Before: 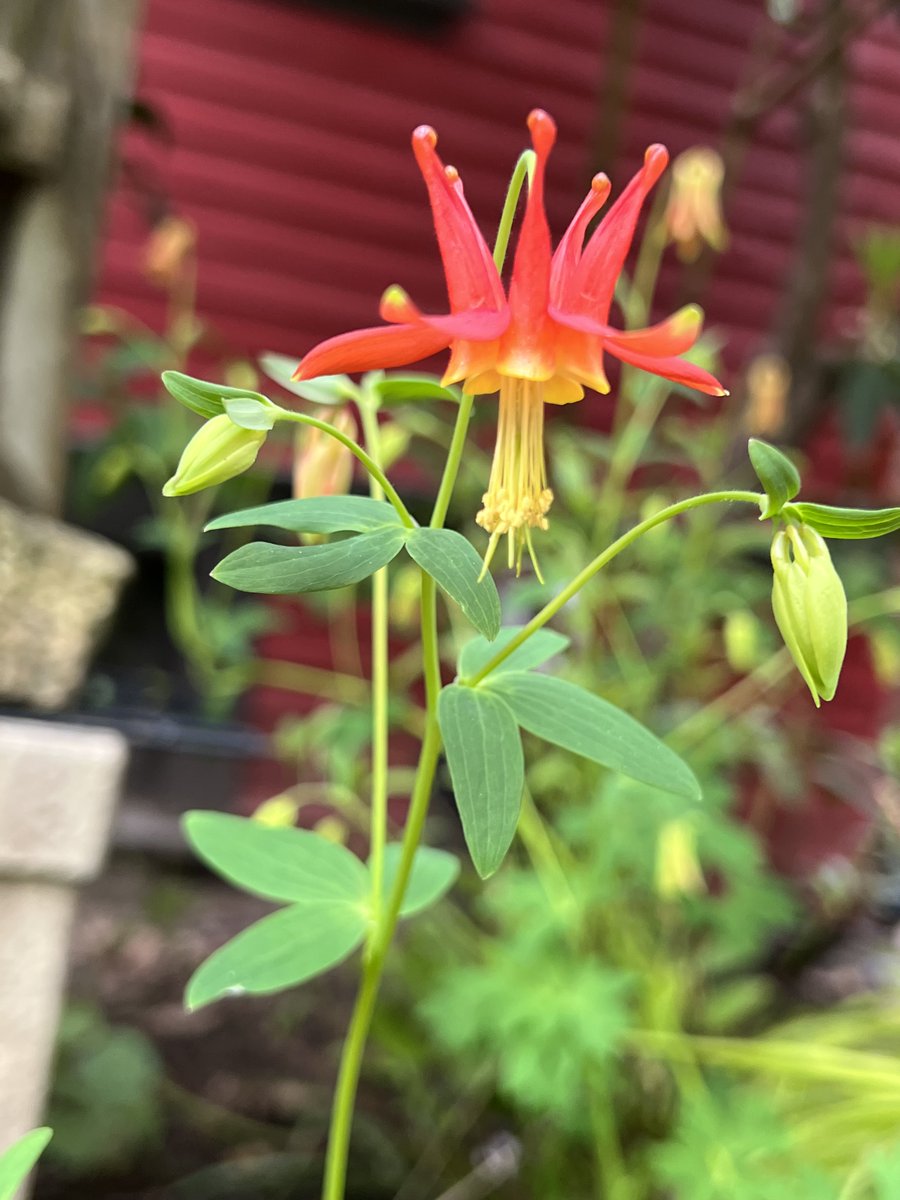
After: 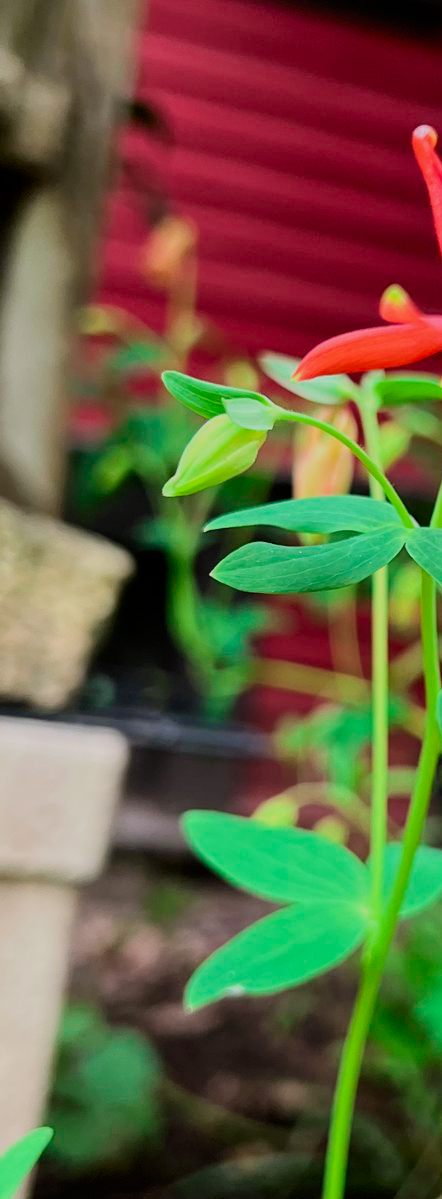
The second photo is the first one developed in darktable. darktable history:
crop and rotate: left 0%, top 0%, right 50.845%
tone equalizer: -8 EV 0.06 EV, smoothing diameter 25%, edges refinement/feathering 10, preserve details guided filter
tone curve: curves: ch0 [(0, 0) (0.183, 0.152) (0.571, 0.594) (1, 1)]; ch1 [(0, 0) (0.394, 0.307) (0.5, 0.5) (0.586, 0.597) (0.625, 0.647) (1, 1)]; ch2 [(0, 0) (0.5, 0.5) (0.604, 0.616) (1, 1)], color space Lab, independent channels, preserve colors none
filmic rgb: black relative exposure -7.15 EV, white relative exposure 5.36 EV, hardness 3.02
